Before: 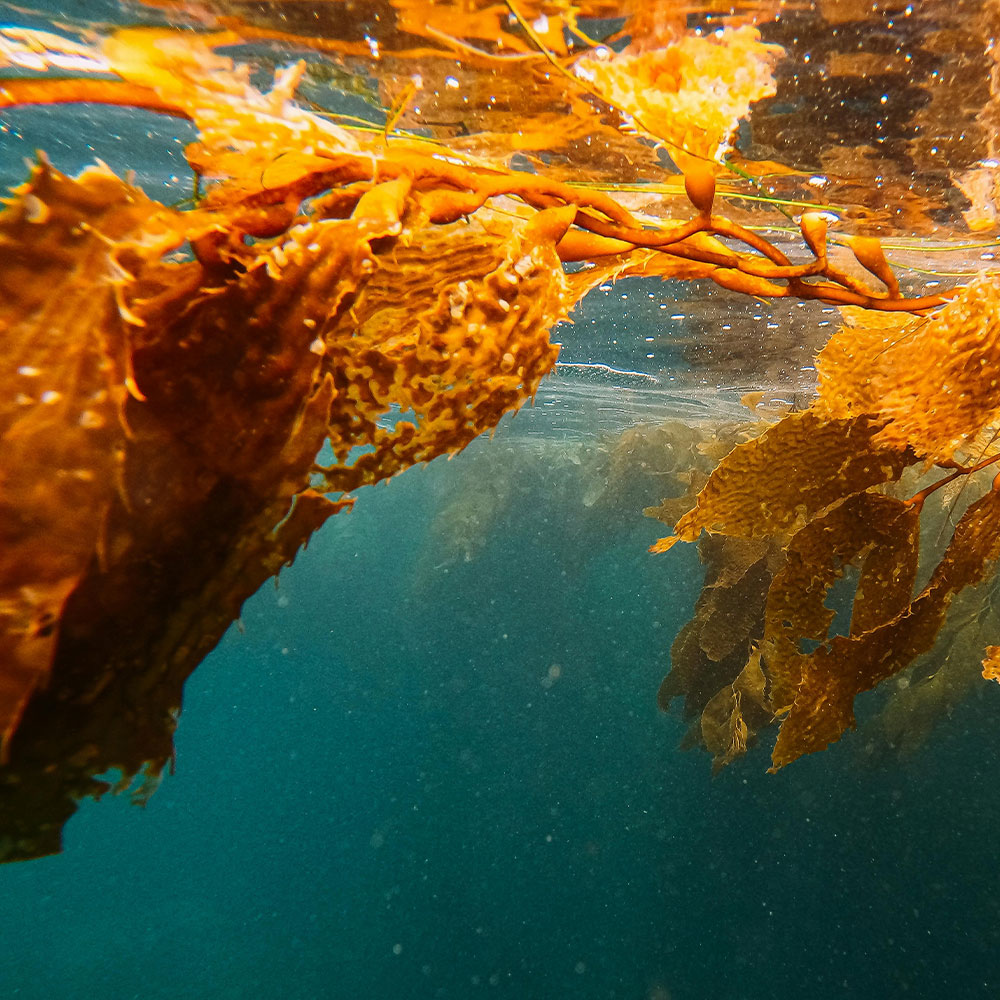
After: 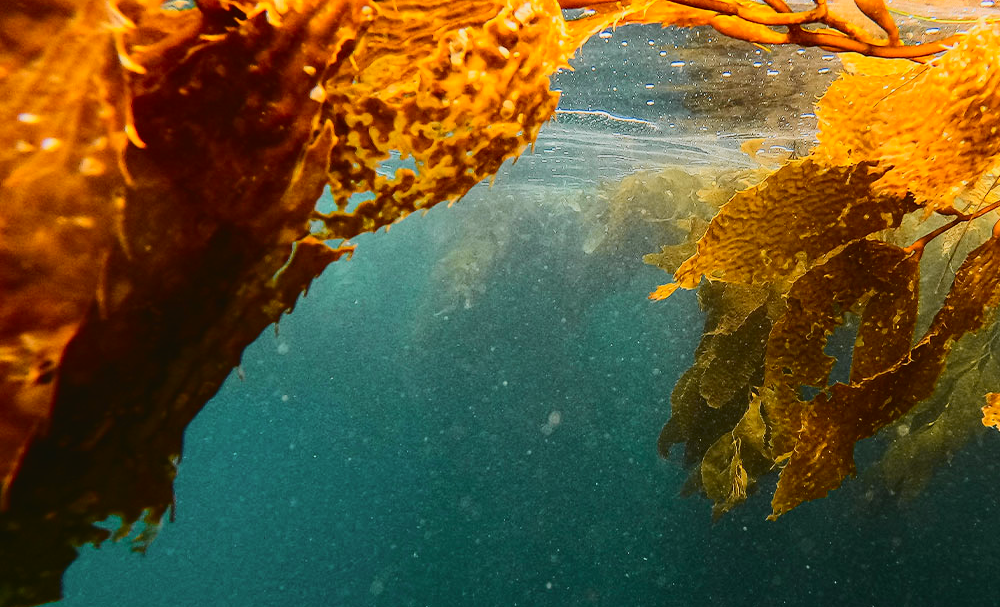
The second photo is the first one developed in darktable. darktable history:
tone curve: curves: ch0 [(0, 0.03) (0.113, 0.087) (0.207, 0.184) (0.515, 0.612) (0.712, 0.793) (1, 0.946)]; ch1 [(0, 0) (0.172, 0.123) (0.317, 0.279) (0.407, 0.401) (0.476, 0.482) (0.505, 0.499) (0.534, 0.534) (0.632, 0.645) (0.726, 0.745) (1, 1)]; ch2 [(0, 0) (0.411, 0.424) (0.476, 0.492) (0.521, 0.524) (0.541, 0.559) (0.65, 0.699) (1, 1)], color space Lab, independent channels, preserve colors none
crop and rotate: top 25.357%, bottom 13.942%
white balance: red 0.98, blue 1.034
